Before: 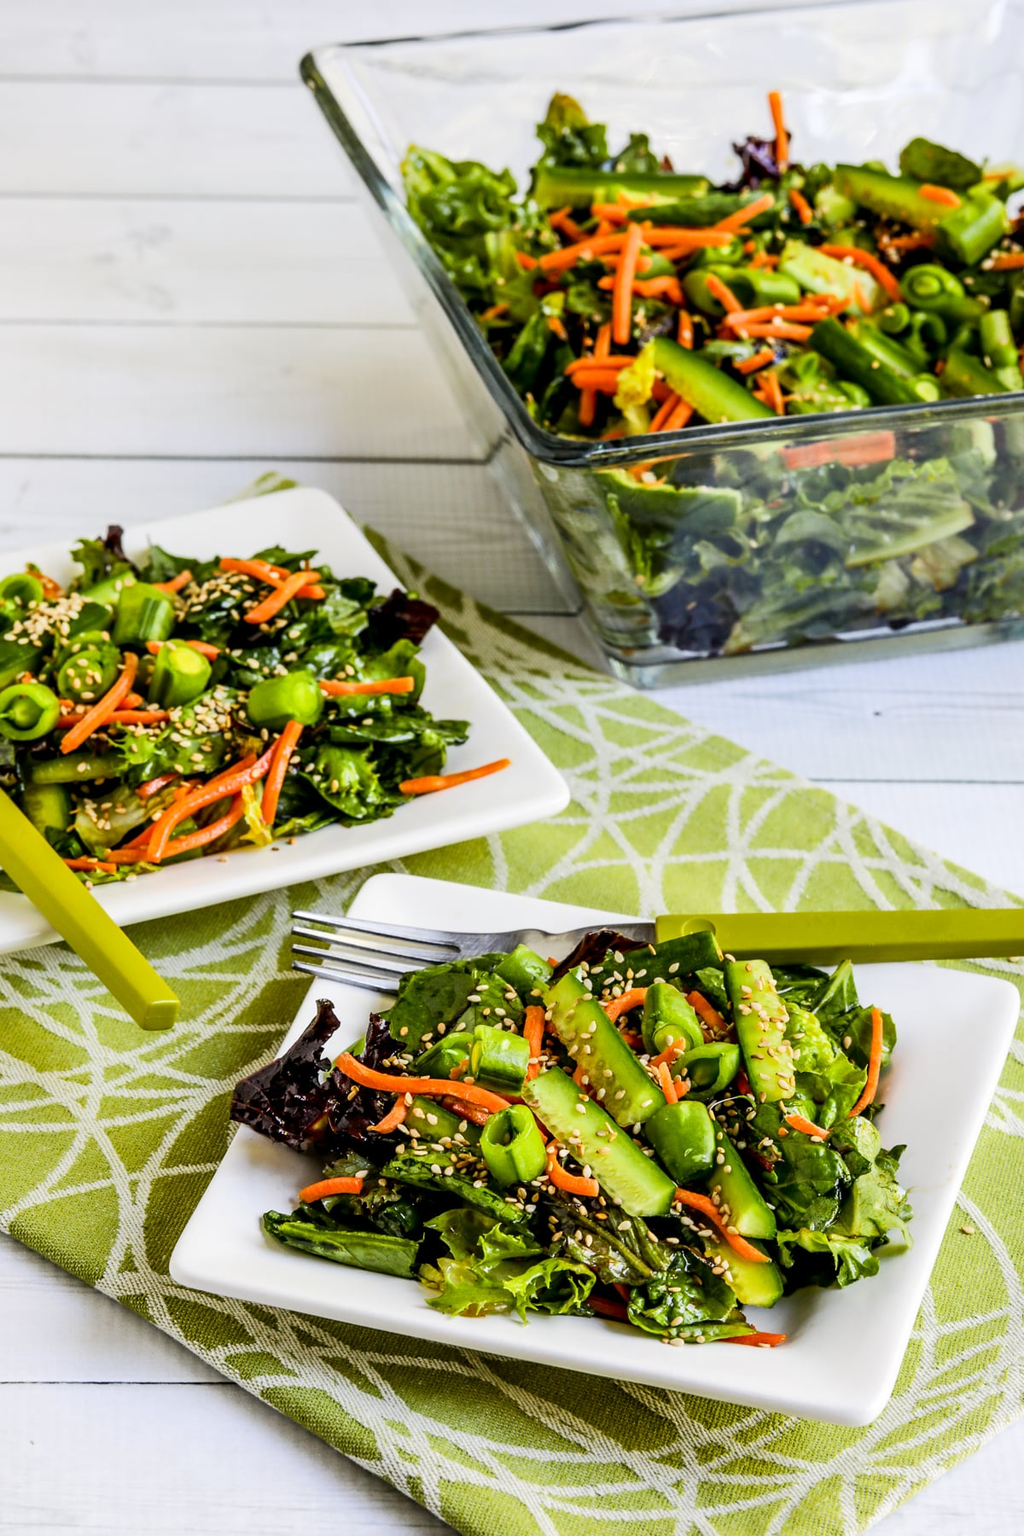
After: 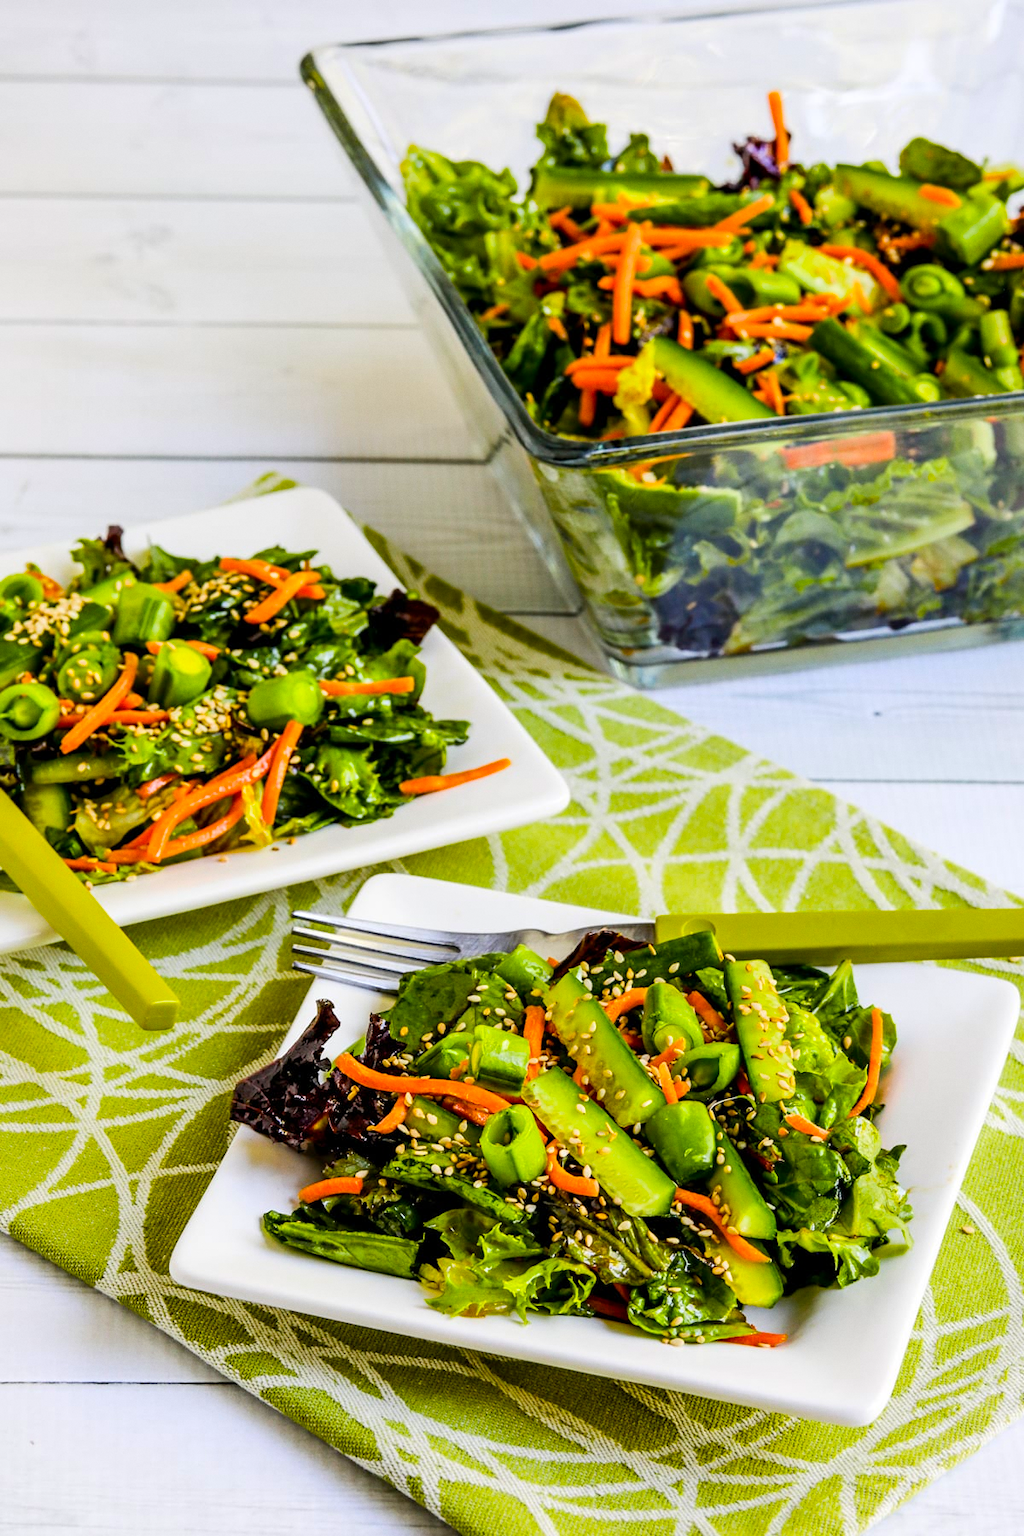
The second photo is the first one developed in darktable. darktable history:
color balance rgb: perceptual saturation grading › global saturation 25%, perceptual brilliance grading › mid-tones 10%, perceptual brilliance grading › shadows 15%, global vibrance 20%
grain: coarseness 0.09 ISO, strength 10%
